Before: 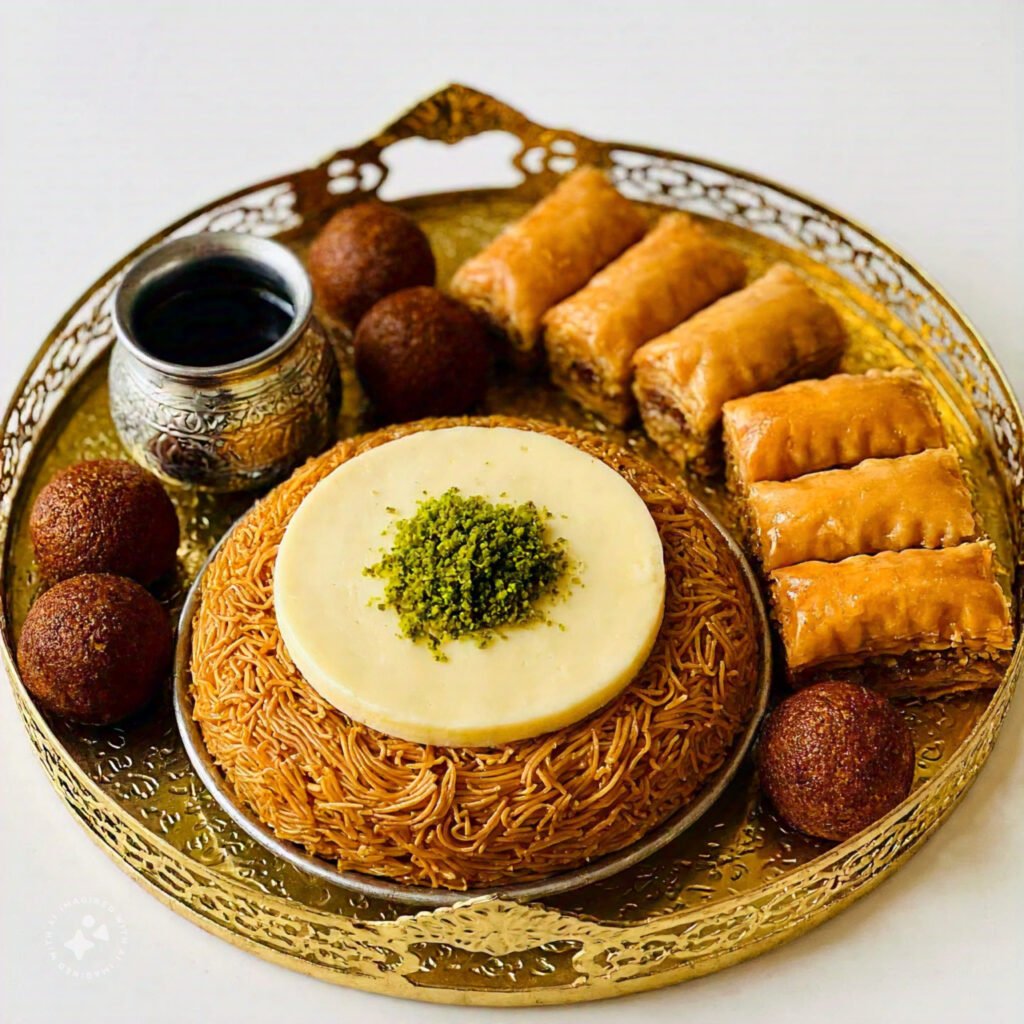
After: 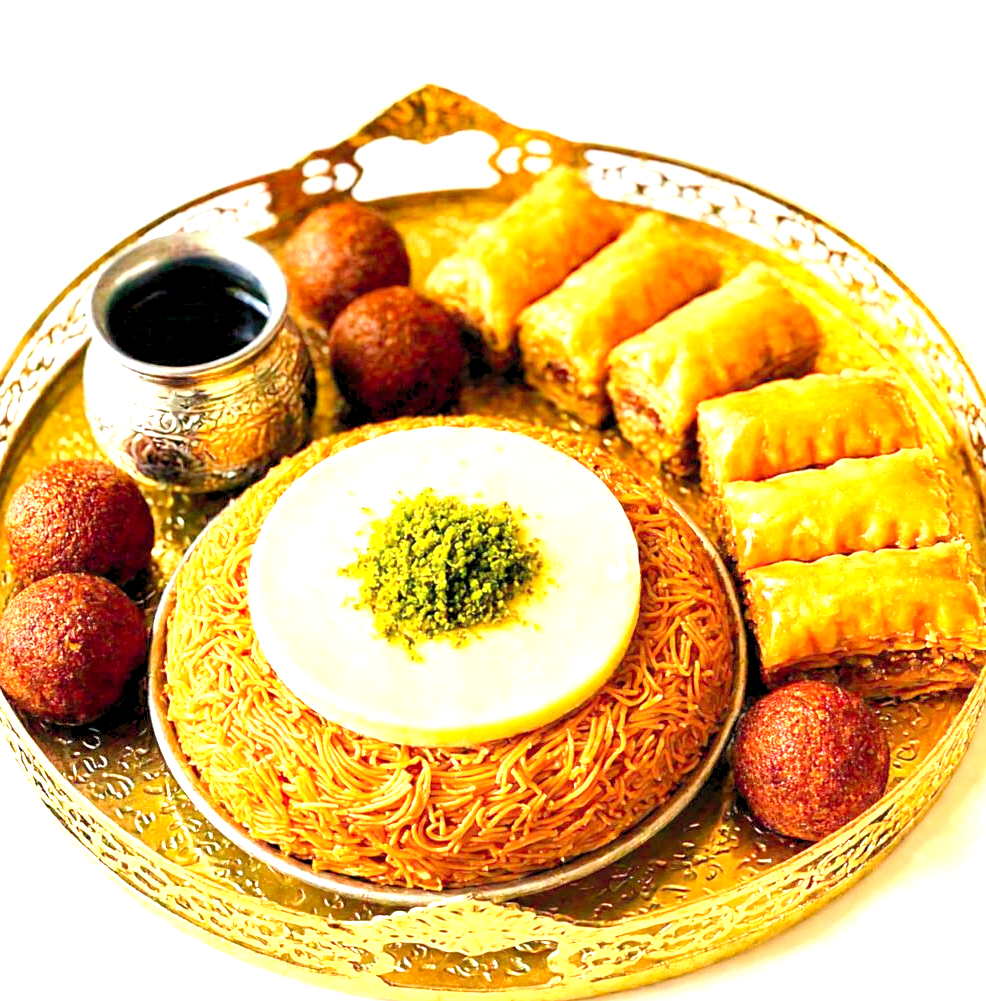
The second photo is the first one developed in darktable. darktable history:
levels: levels [0.036, 0.364, 0.827]
crop and rotate: left 2.536%, right 1.107%, bottom 2.246%
exposure: black level correction 0, exposure 1 EV, compensate exposure bias true, compensate highlight preservation false
